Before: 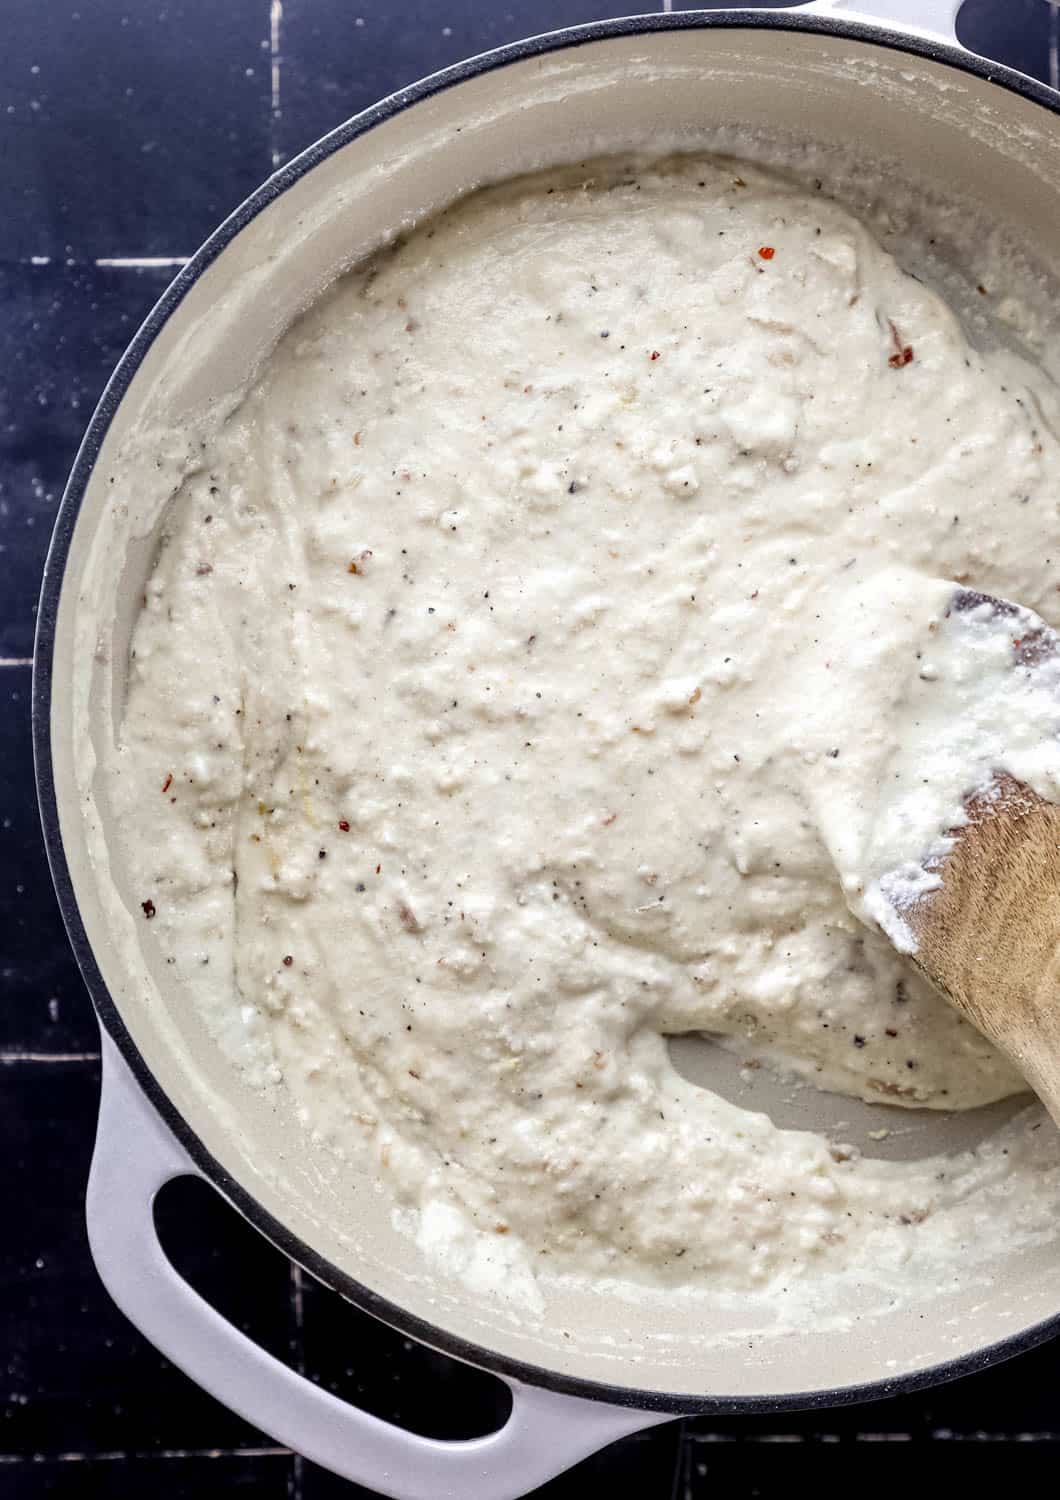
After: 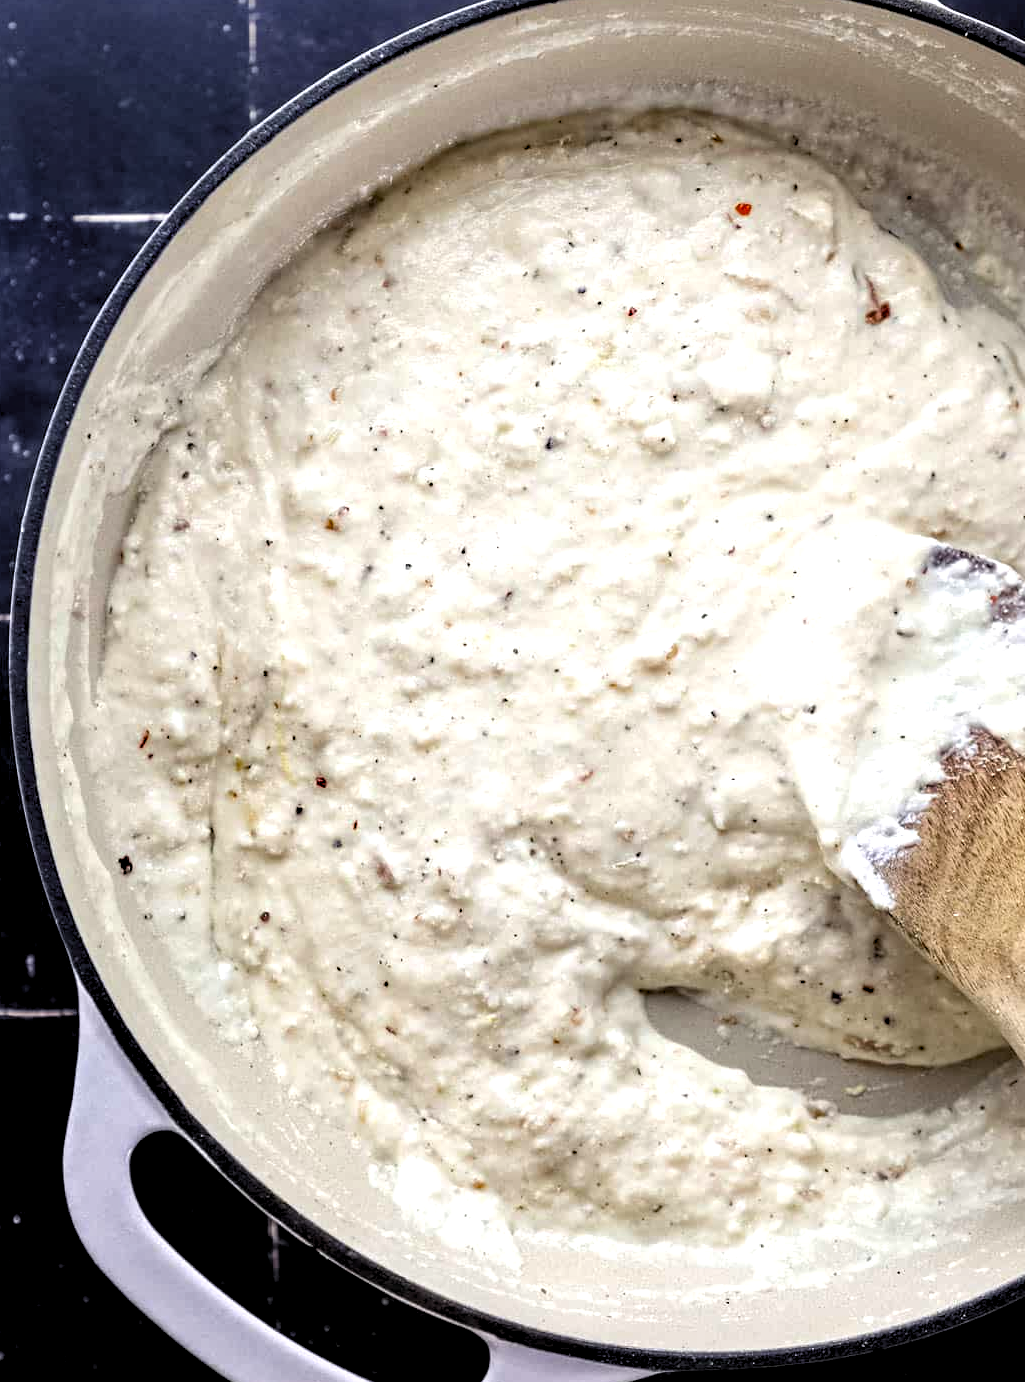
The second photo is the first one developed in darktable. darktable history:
haze removal: compatibility mode true, adaptive false
levels: levels [0.055, 0.477, 0.9]
crop: left 2.248%, top 2.982%, right 1.019%, bottom 4.867%
